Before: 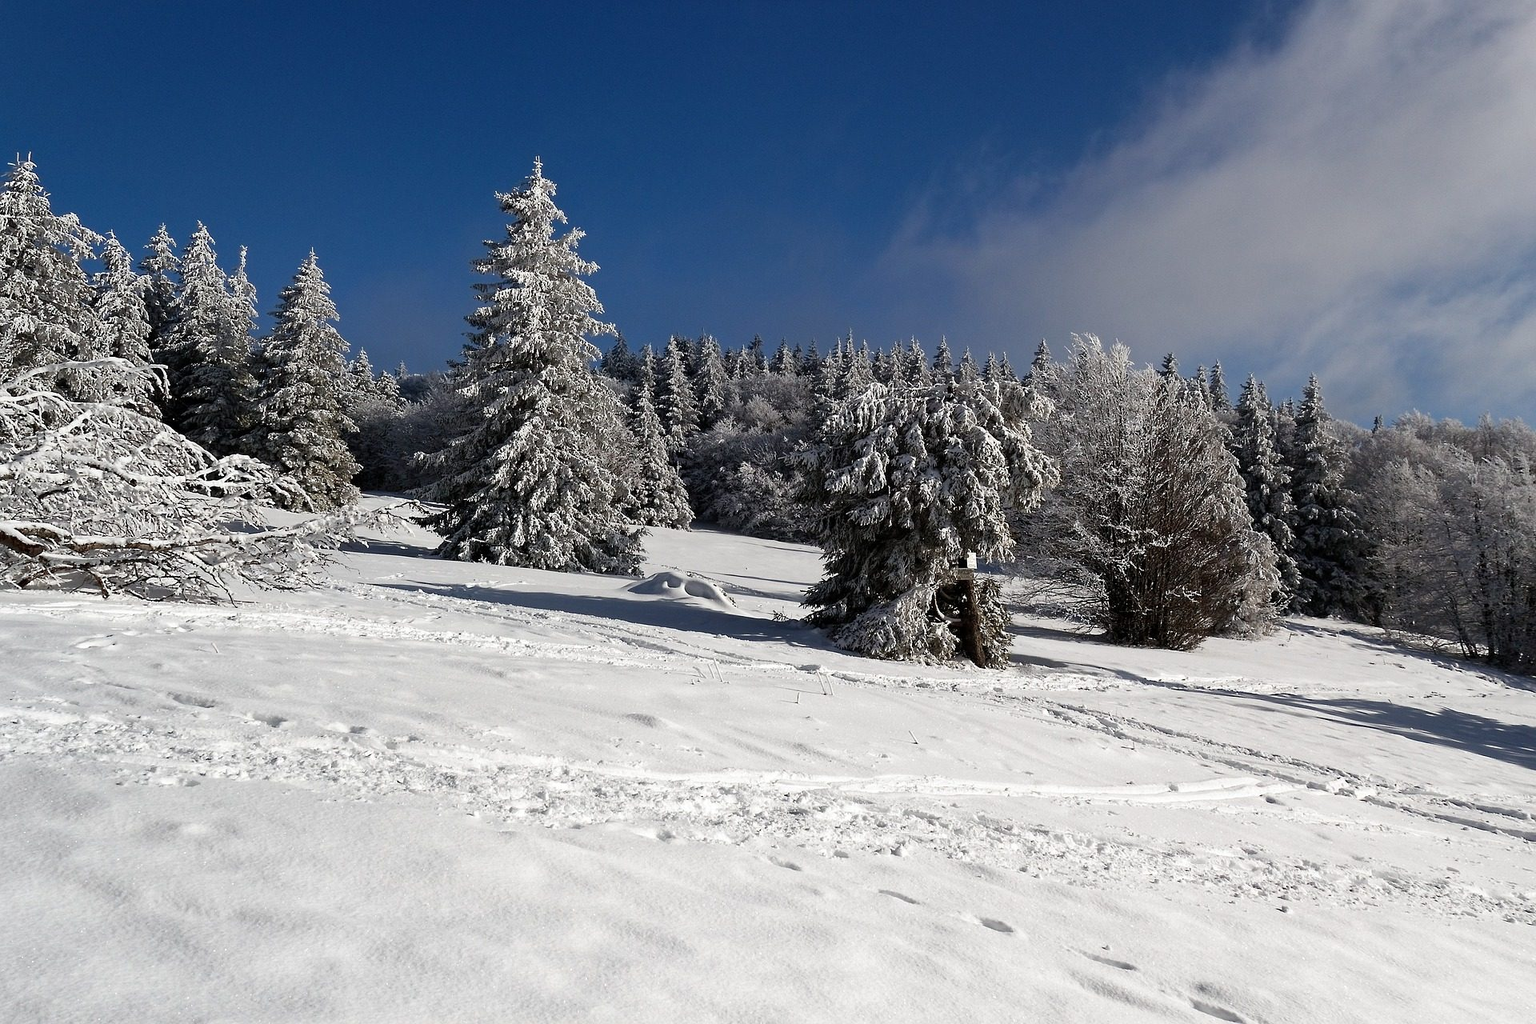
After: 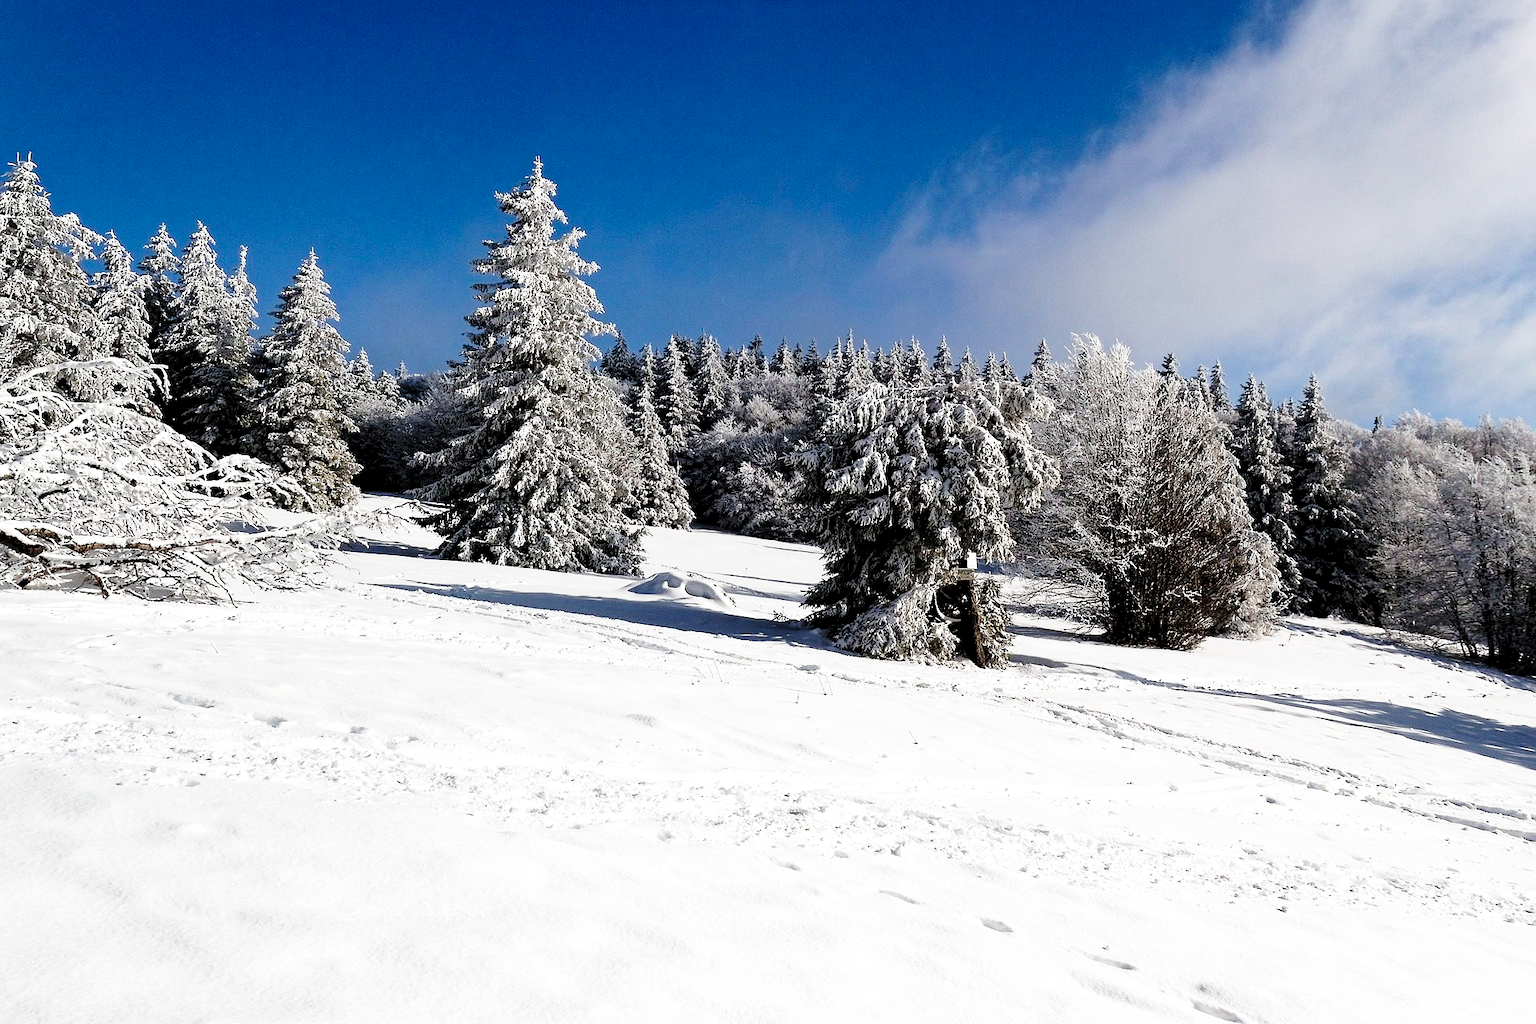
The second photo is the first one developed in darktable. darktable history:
base curve: curves: ch0 [(0, 0) (0.028, 0.03) (0.121, 0.232) (0.46, 0.748) (0.859, 0.968) (1, 1)], preserve colors none
rgb levels: levels [[0.01, 0.419, 0.839], [0, 0.5, 1], [0, 0.5, 1]]
